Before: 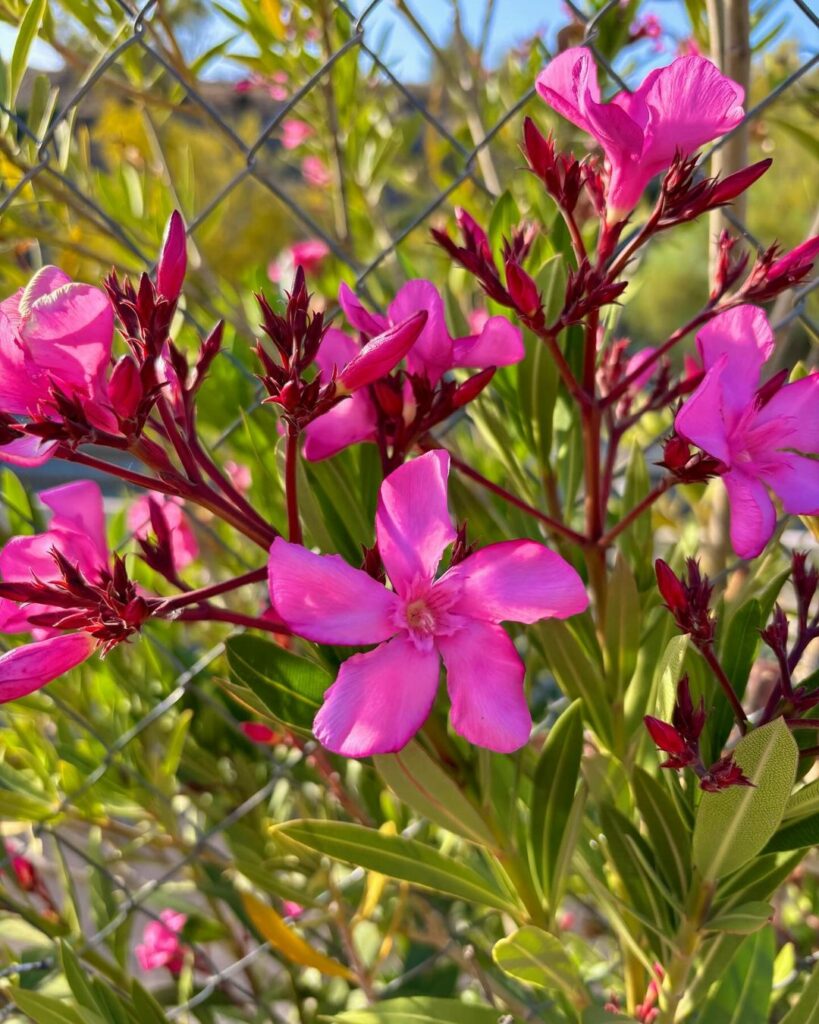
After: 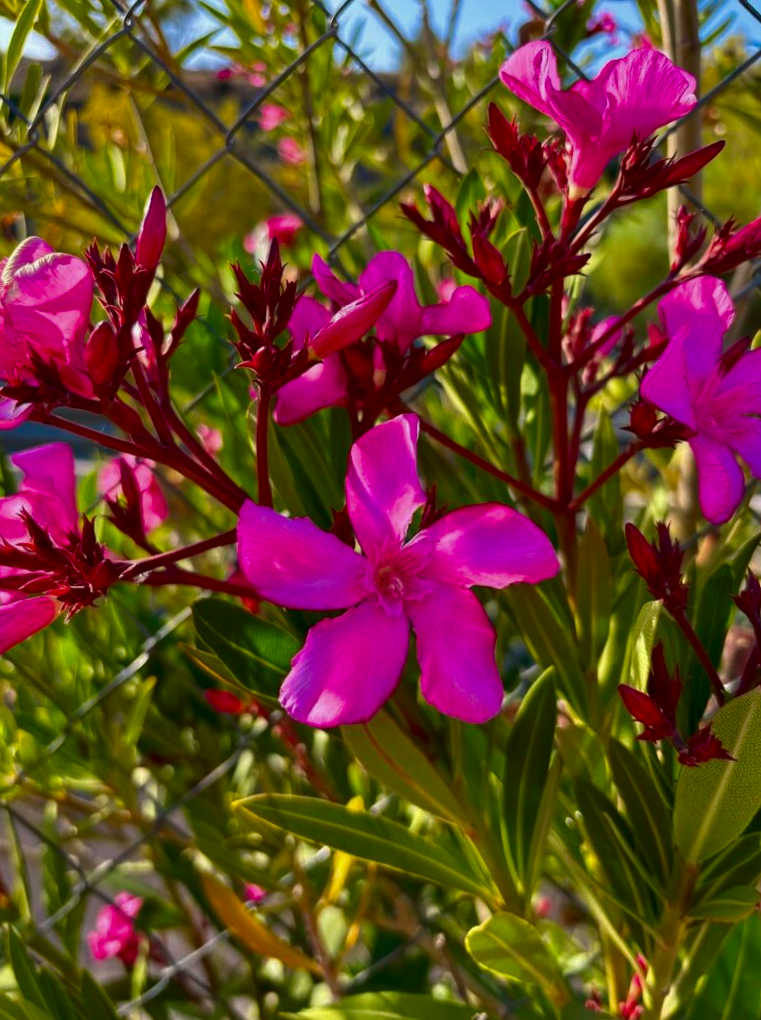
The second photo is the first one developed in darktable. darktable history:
rotate and perspective: rotation 0.215°, lens shift (vertical) -0.139, crop left 0.069, crop right 0.939, crop top 0.002, crop bottom 0.996
contrast brightness saturation: brightness -0.25, saturation 0.2
